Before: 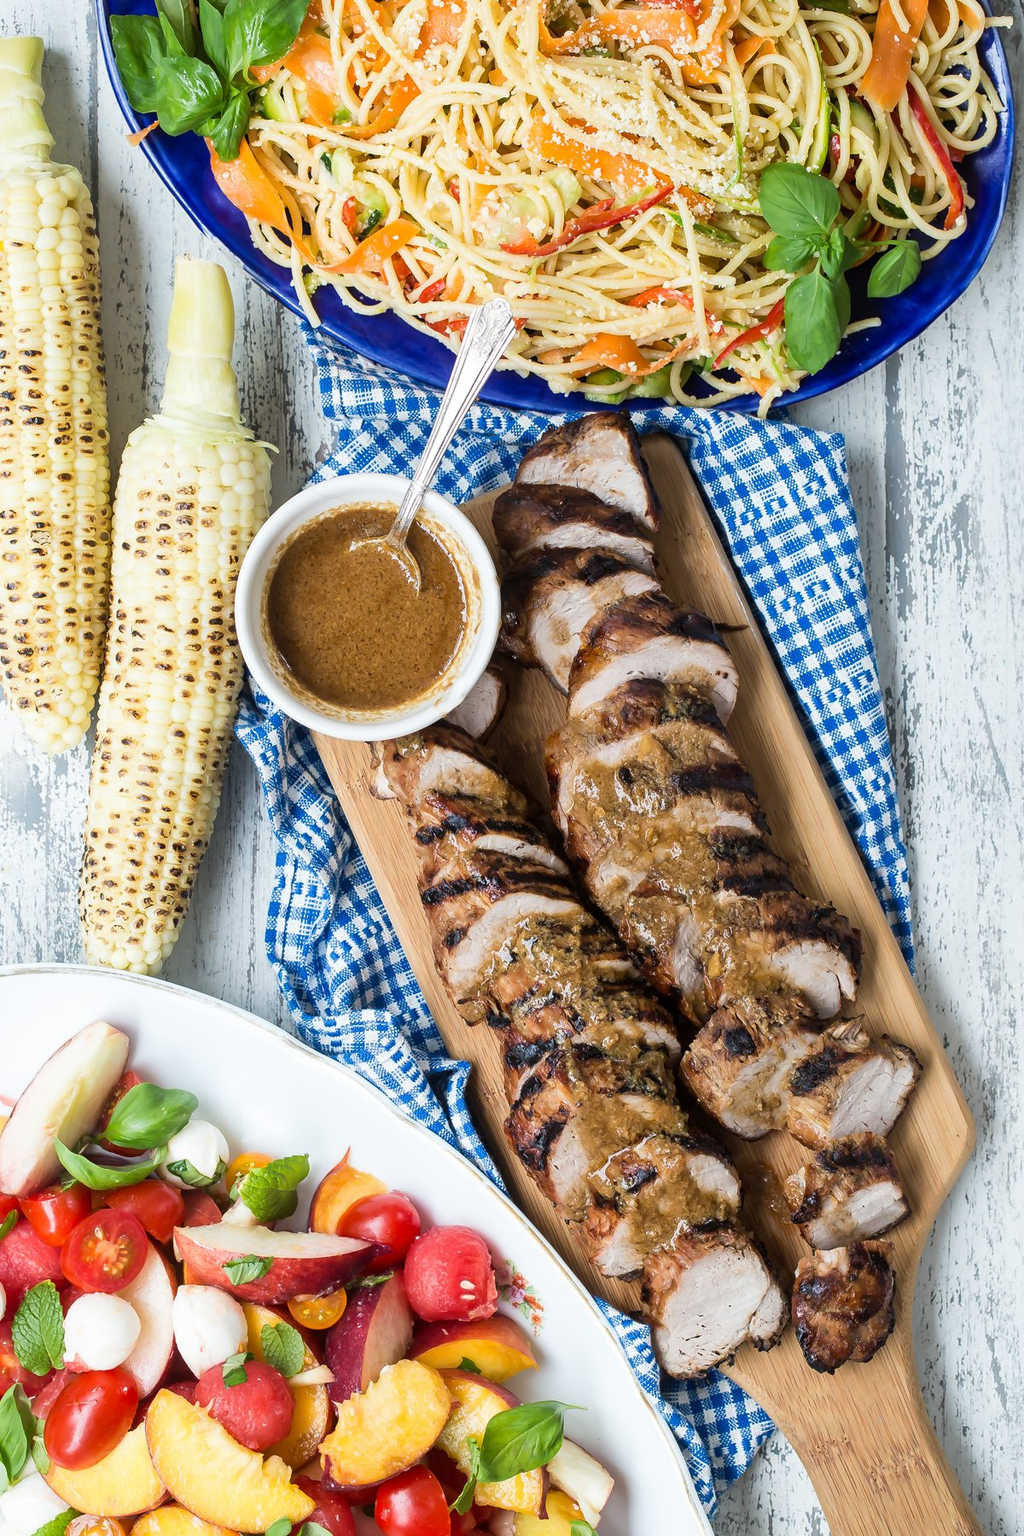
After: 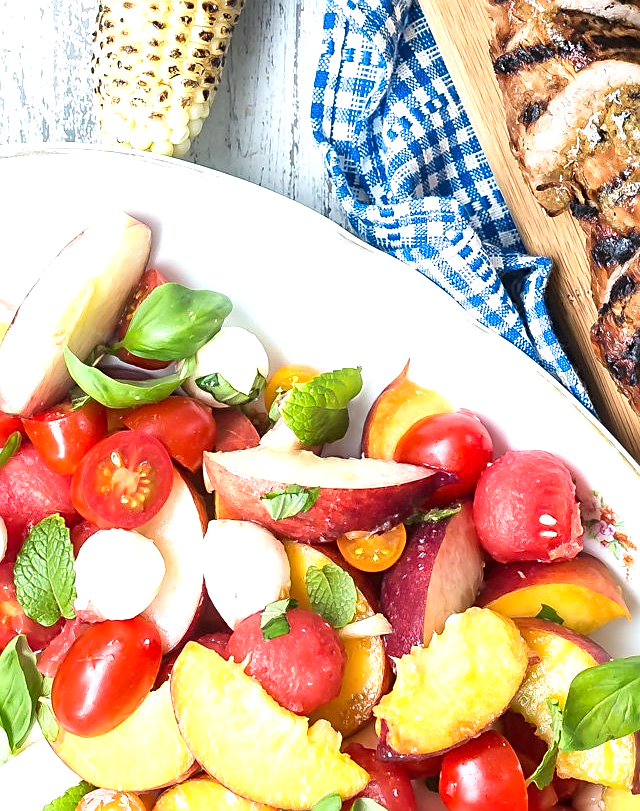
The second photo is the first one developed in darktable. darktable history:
sharpen: on, module defaults
exposure: exposure 0.669 EV, compensate highlight preservation false
crop and rotate: top 54.778%, right 46.61%, bottom 0.159%
